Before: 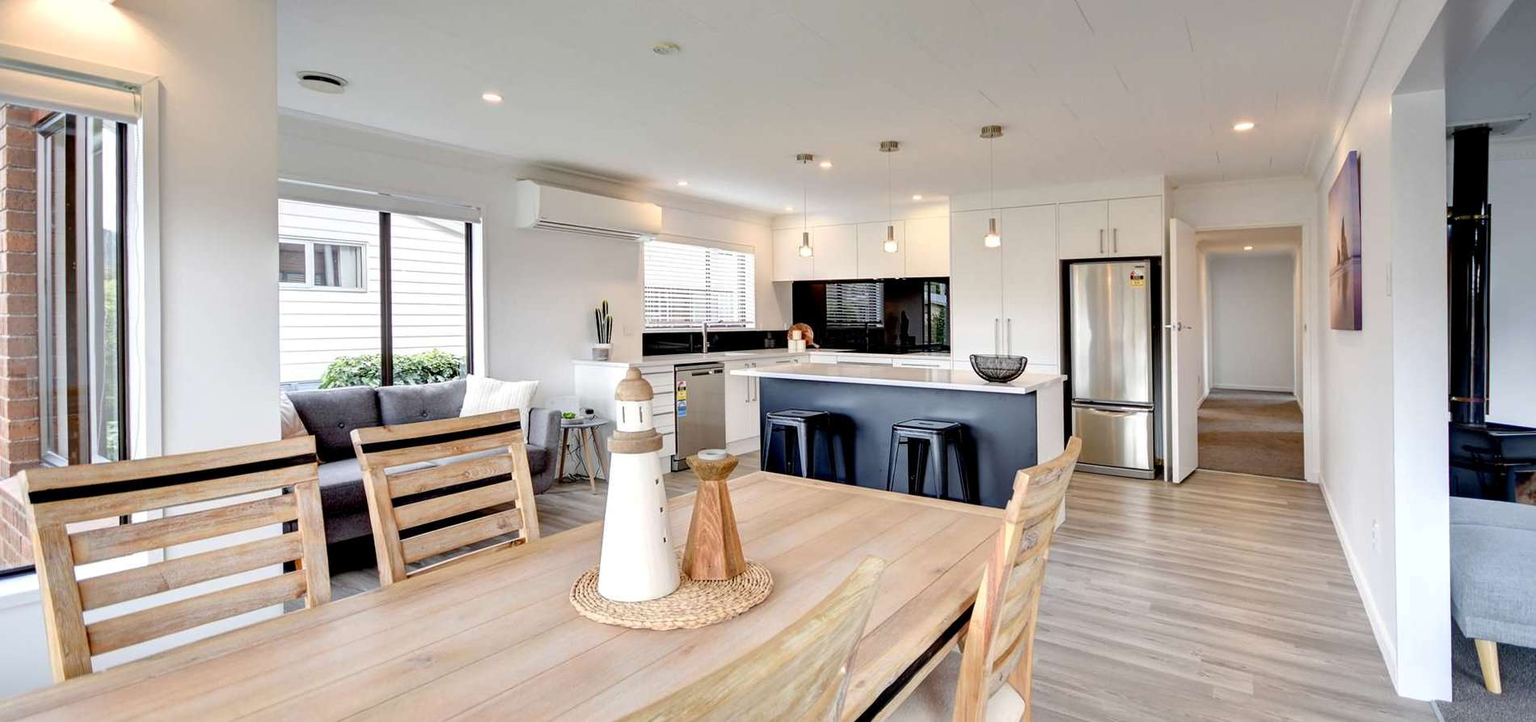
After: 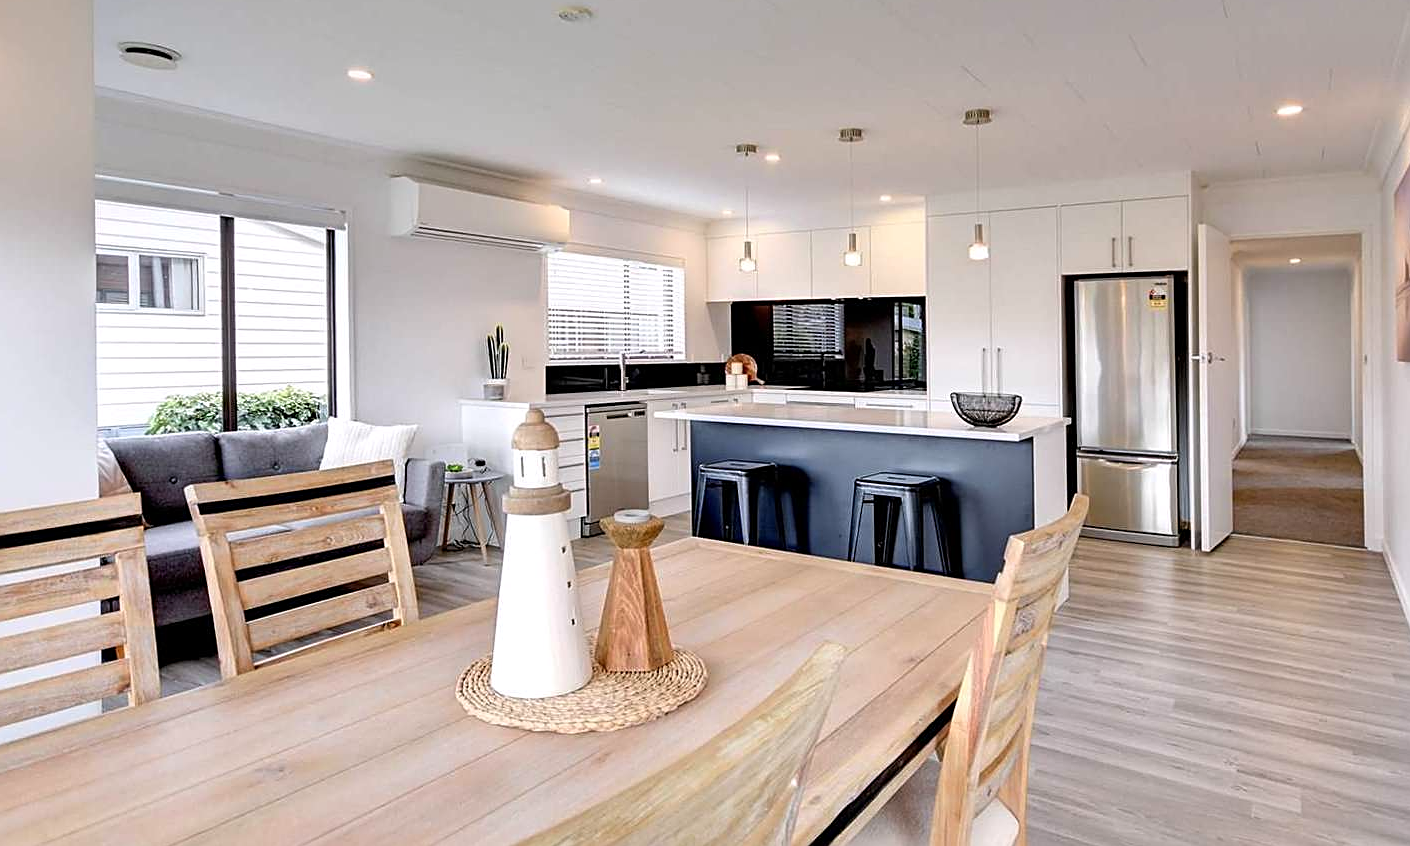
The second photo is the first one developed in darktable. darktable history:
white balance: red 1.009, blue 1.027
crop and rotate: left 13.15%, top 5.251%, right 12.609%
sharpen: on, module defaults
